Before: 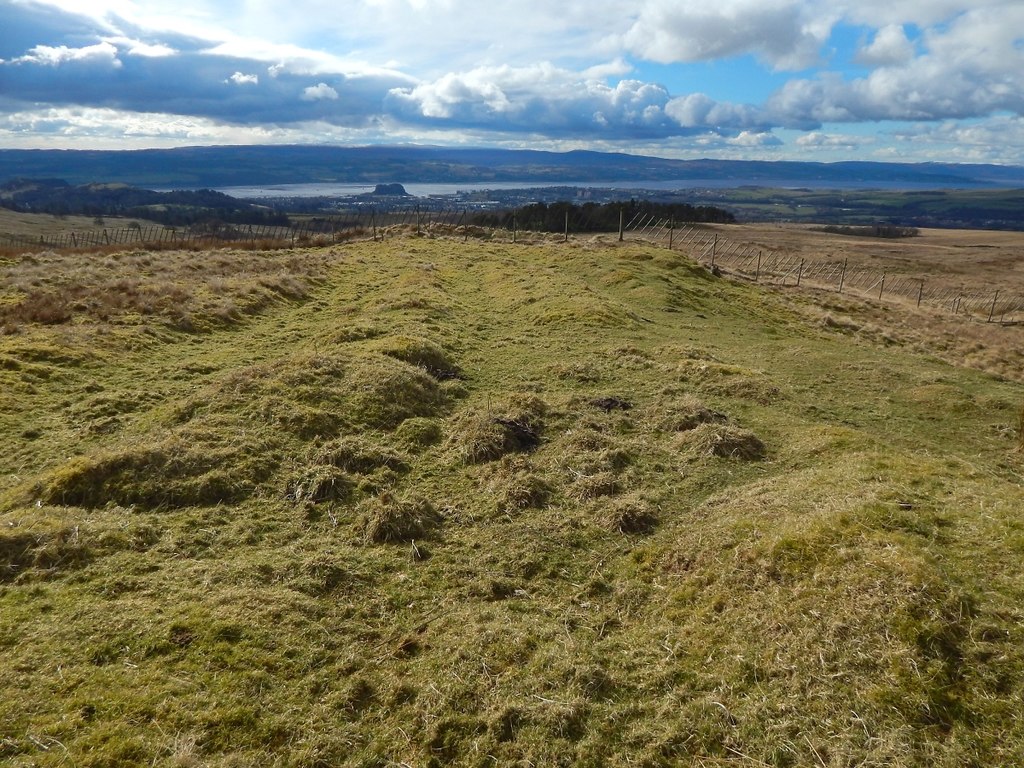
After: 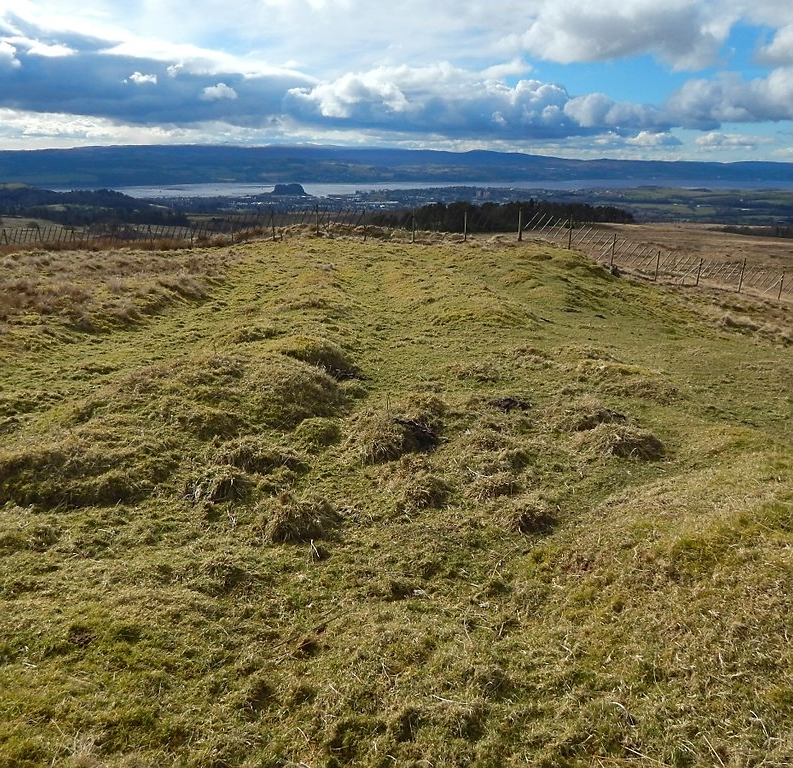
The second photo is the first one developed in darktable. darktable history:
crop: left 9.88%, right 12.664%
shadows and highlights: shadows 37.27, highlights -28.18, soften with gaussian
sharpen: radius 1.559, amount 0.373, threshold 1.271
